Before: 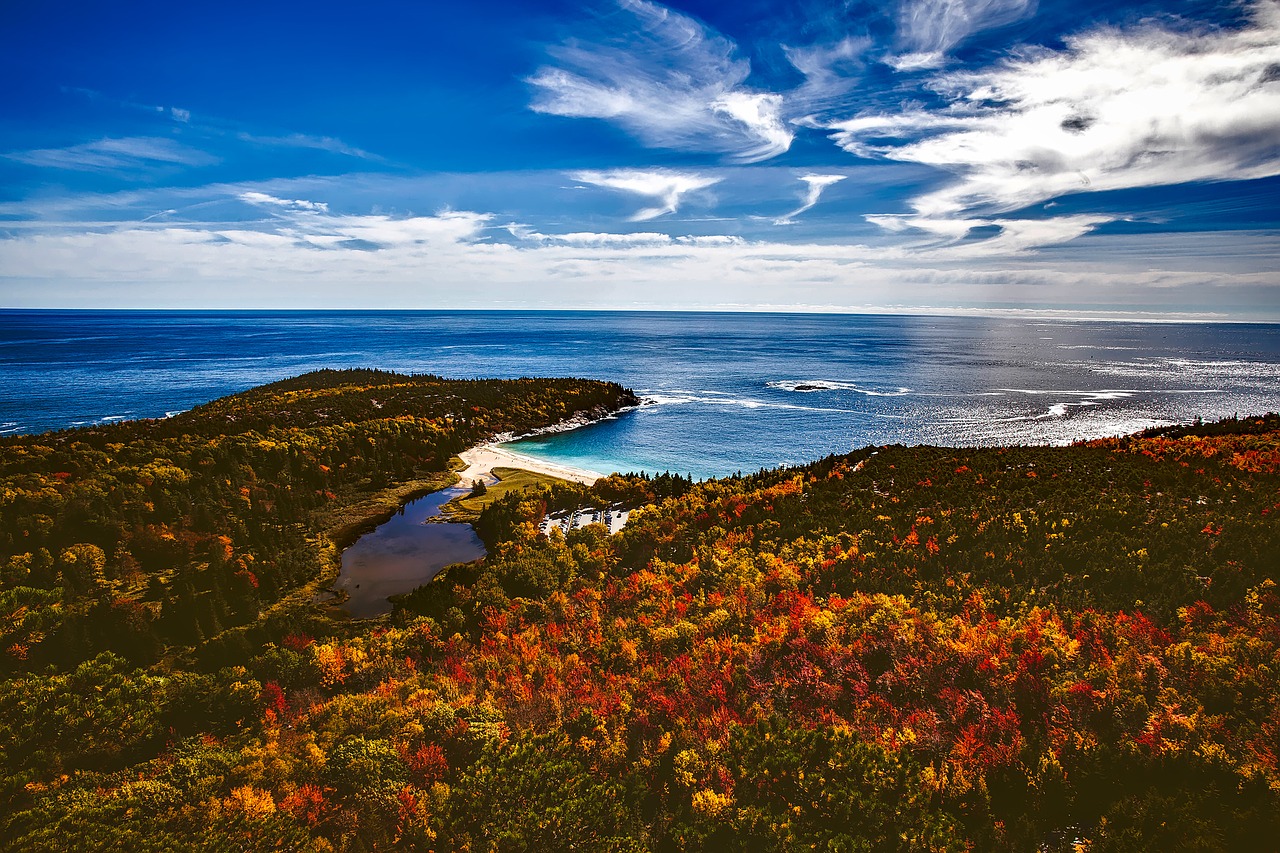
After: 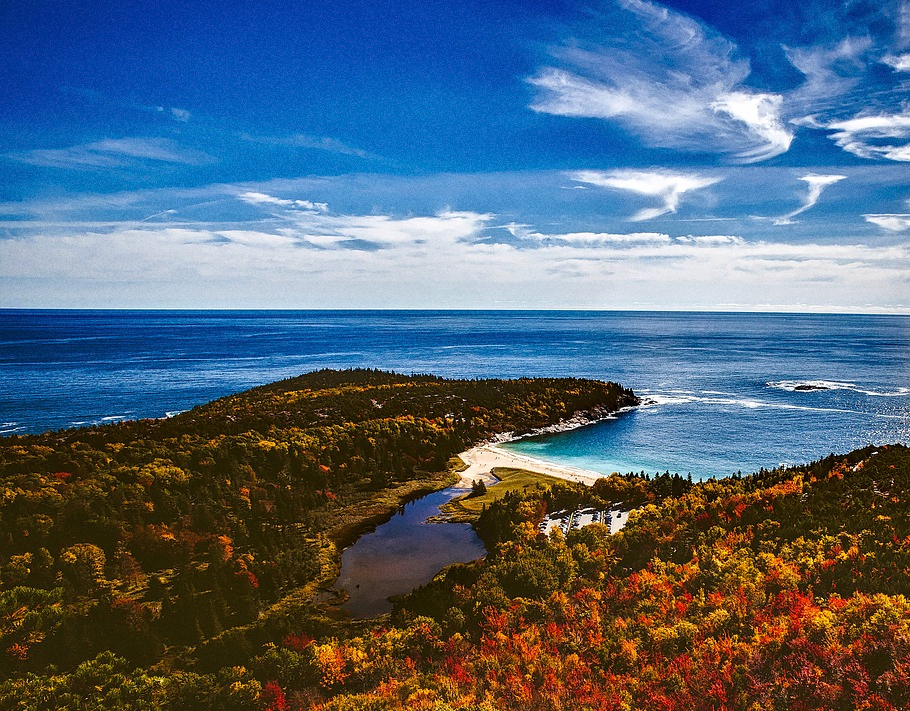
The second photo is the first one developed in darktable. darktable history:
crop: right 28.885%, bottom 16.626%
grain: coarseness 0.09 ISO
